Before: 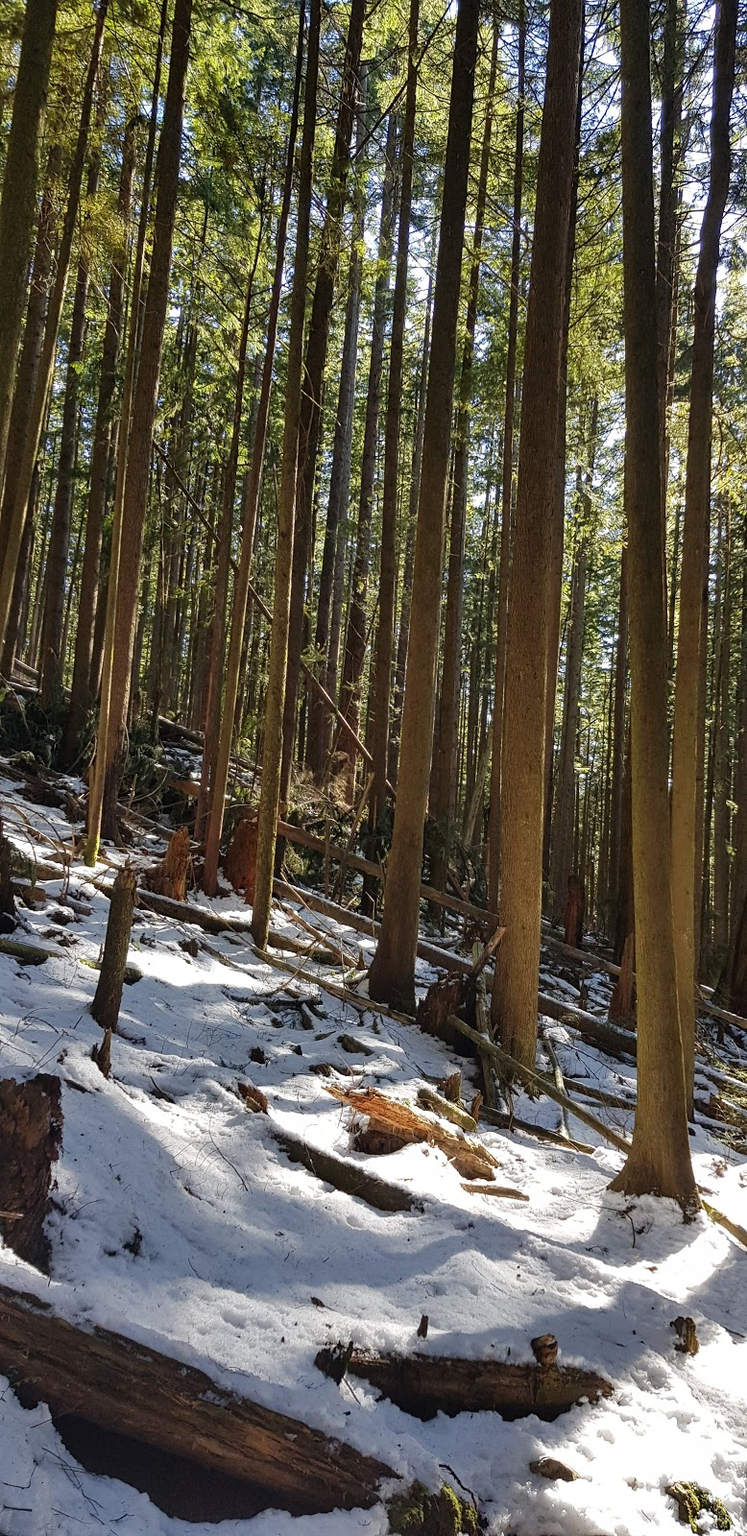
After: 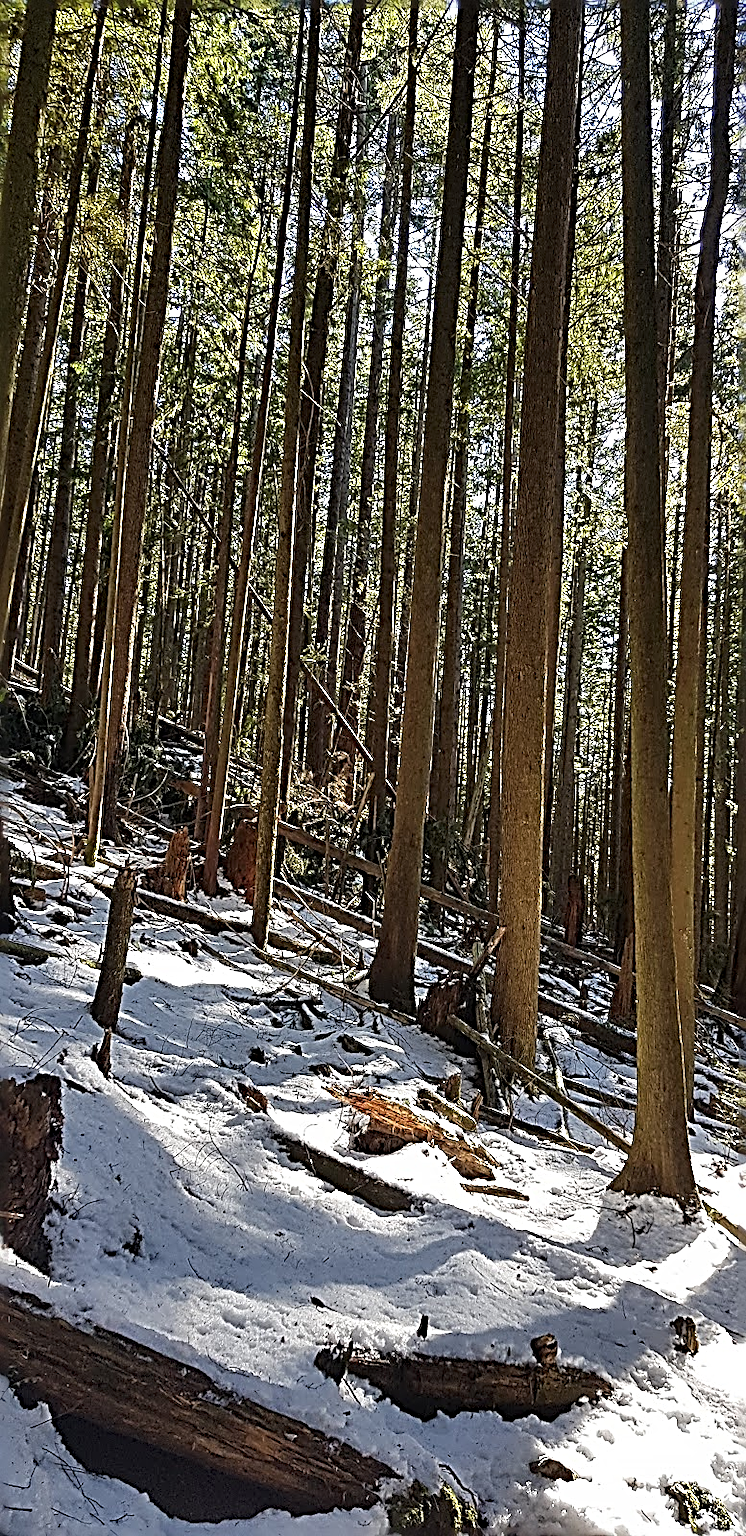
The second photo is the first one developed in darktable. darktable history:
sharpen: radius 3.202, amount 1.73
